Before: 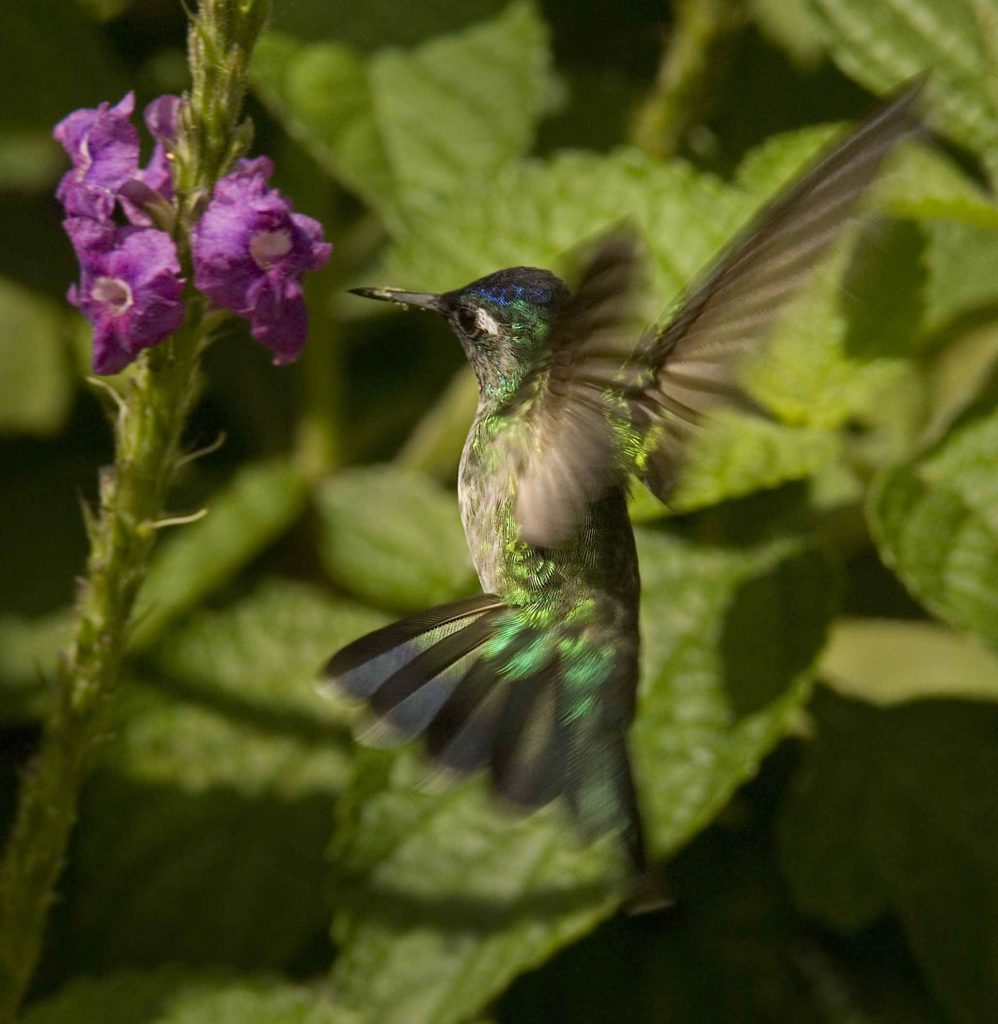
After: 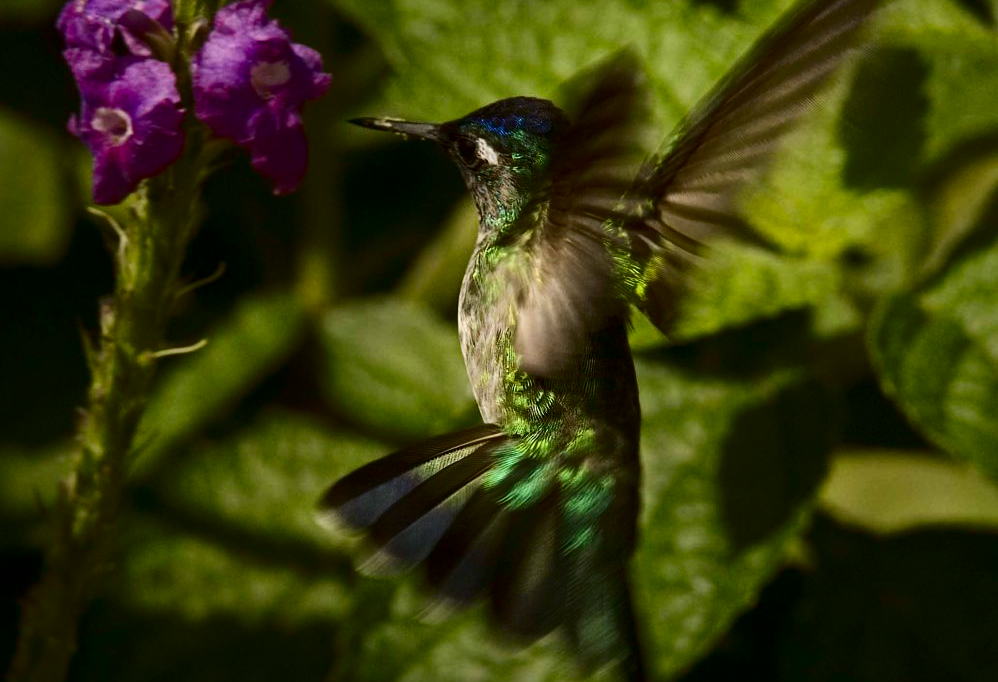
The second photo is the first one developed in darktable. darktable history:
contrast brightness saturation: contrast 0.194, brightness -0.241, saturation 0.118
crop: top 16.649%, bottom 16.683%
